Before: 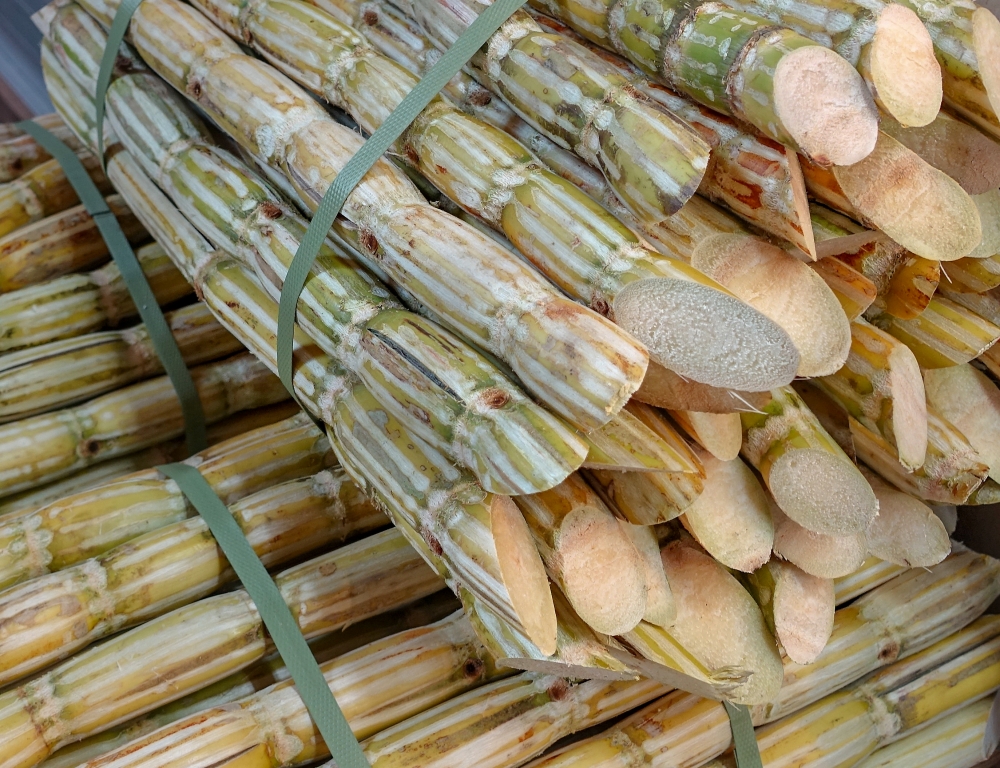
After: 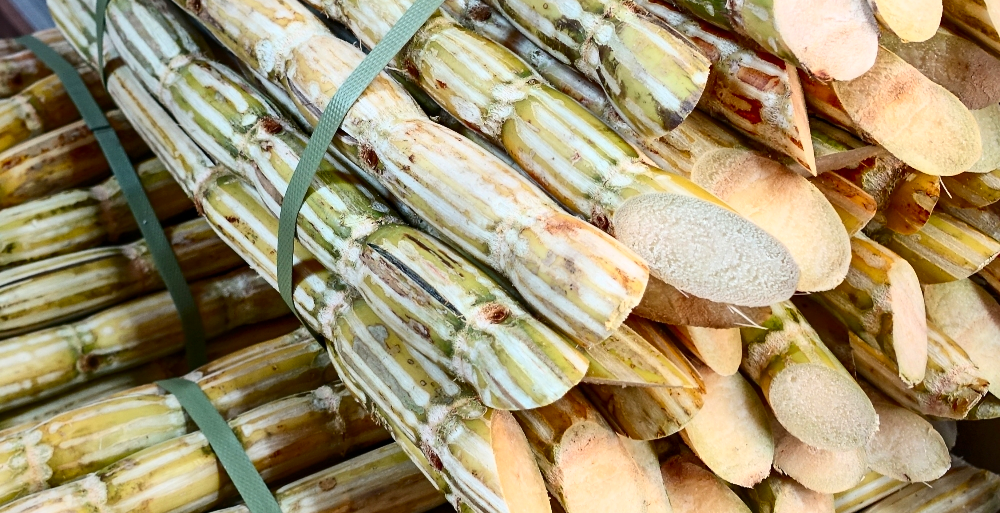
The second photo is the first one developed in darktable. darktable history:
crop: top 11.177%, bottom 21.972%
contrast brightness saturation: contrast 0.401, brightness 0.102, saturation 0.207
